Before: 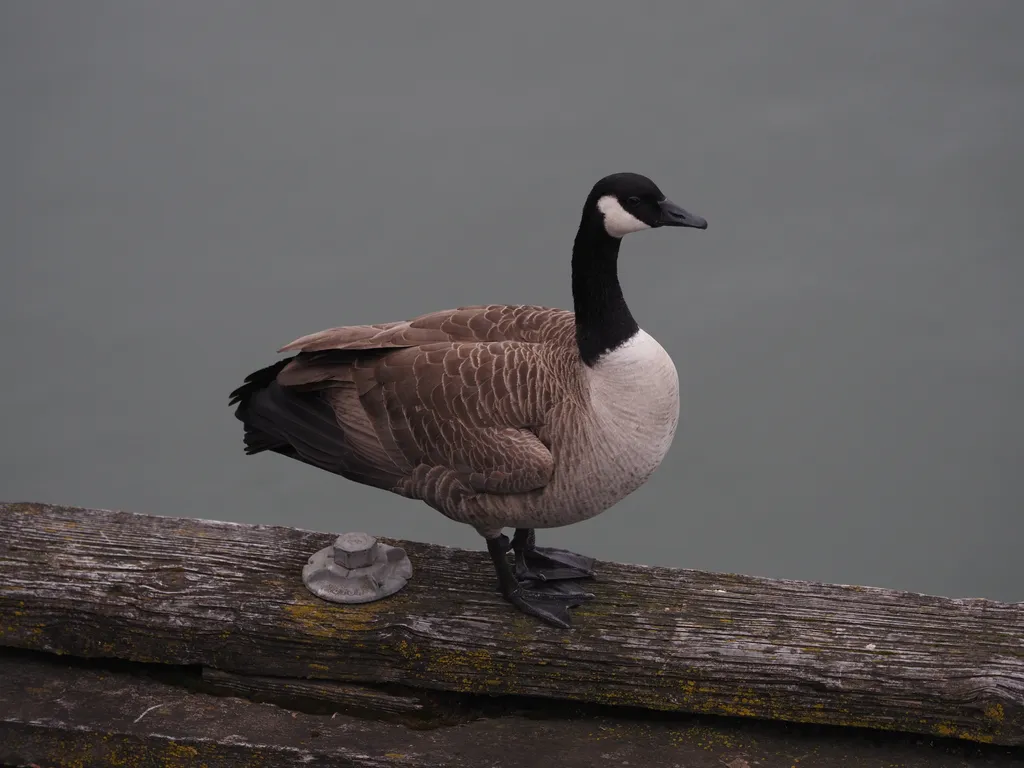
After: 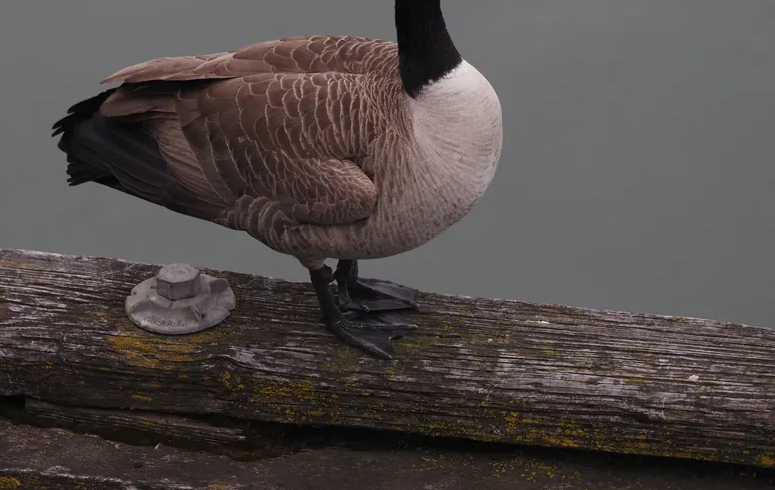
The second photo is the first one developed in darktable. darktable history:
exposure: compensate highlight preservation false
crop and rotate: left 17.299%, top 35.115%, right 7.015%, bottom 1.024%
